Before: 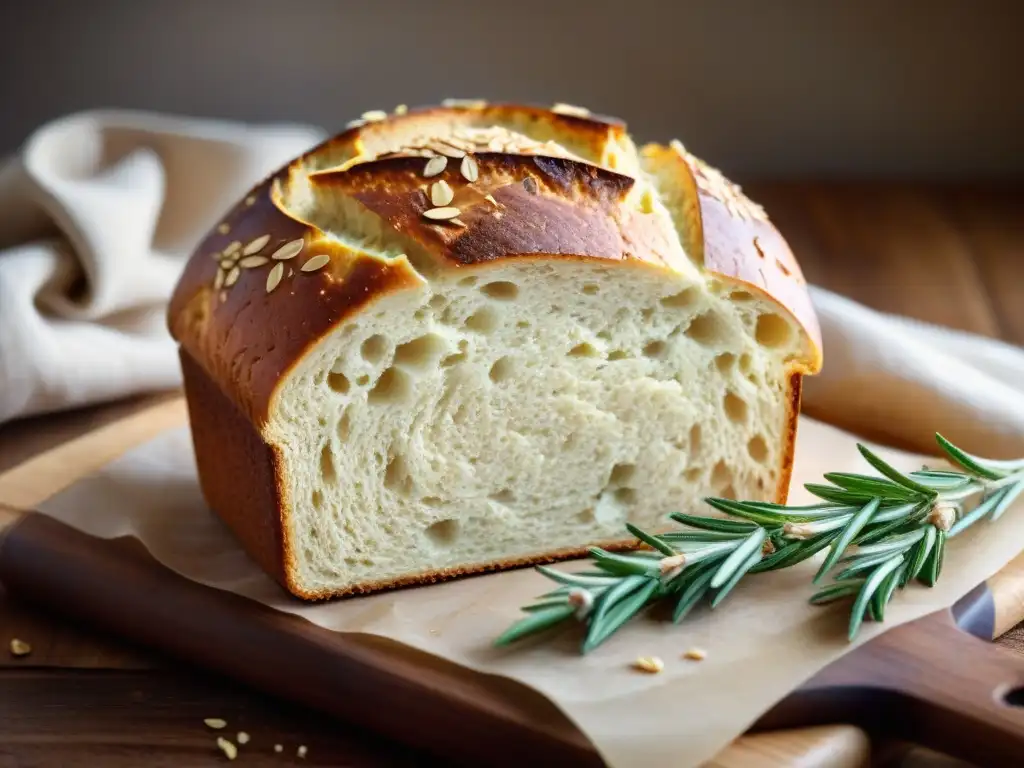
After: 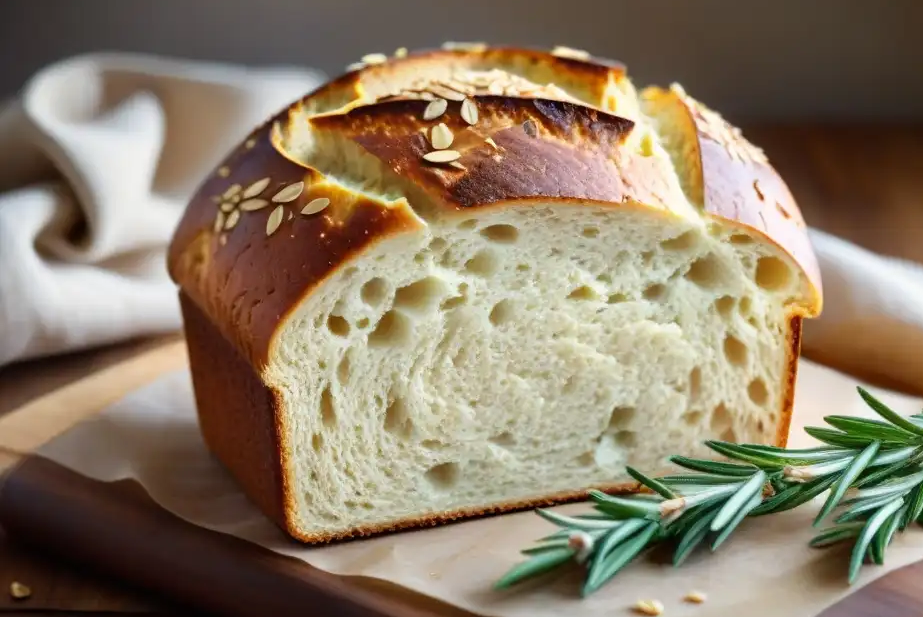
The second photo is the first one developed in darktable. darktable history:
crop: top 7.528%, right 9.778%, bottom 12.028%
